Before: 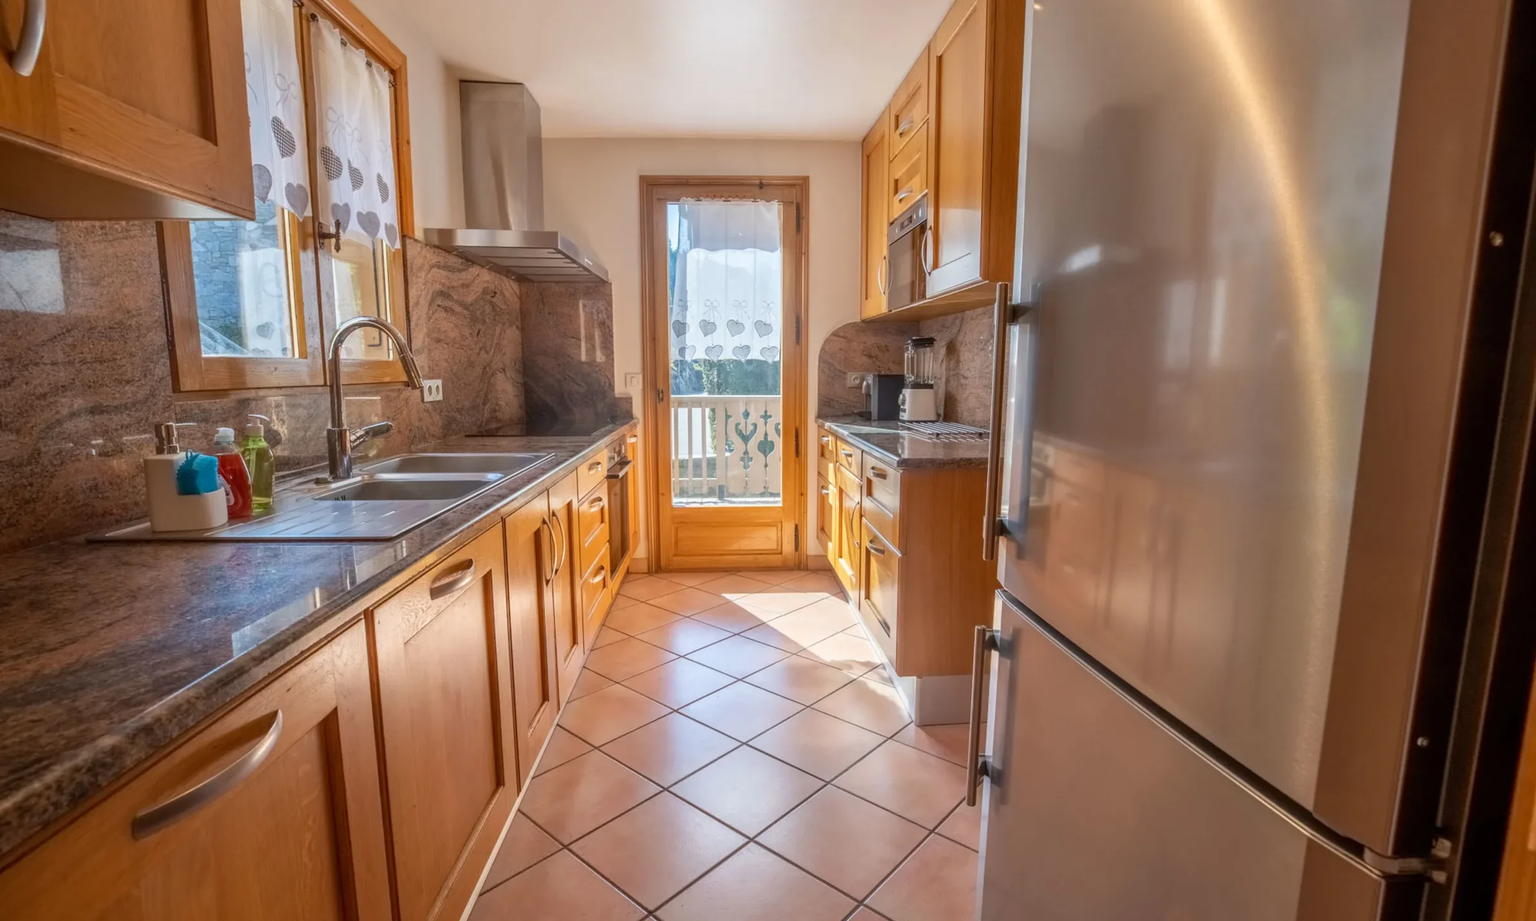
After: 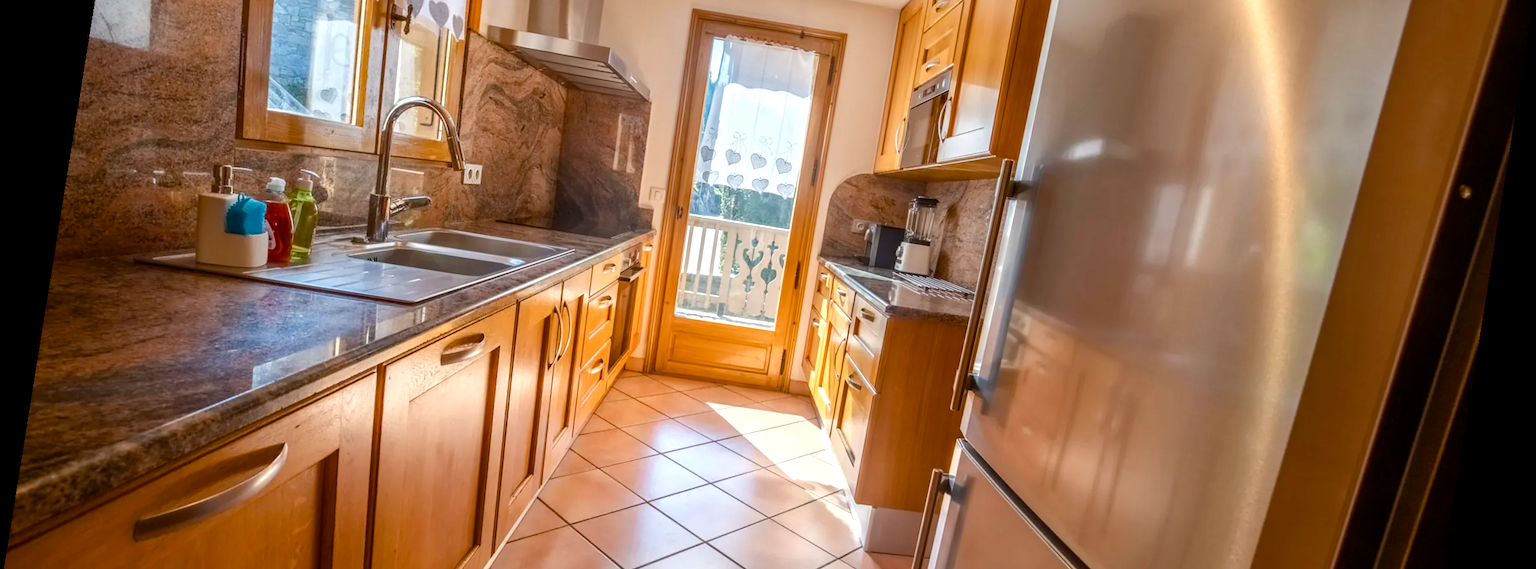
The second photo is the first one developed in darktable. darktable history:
tone equalizer: -8 EV -0.417 EV, -7 EV -0.389 EV, -6 EV -0.333 EV, -5 EV -0.222 EV, -3 EV 0.222 EV, -2 EV 0.333 EV, -1 EV 0.389 EV, +0 EV 0.417 EV, edges refinement/feathering 500, mask exposure compensation -1.57 EV, preserve details no
white balance: red 1.009, blue 0.985
crop and rotate: top 23.043%, bottom 23.437%
rotate and perspective: rotation 9.12°, automatic cropping off
color balance rgb: perceptual saturation grading › global saturation 20%, perceptual saturation grading › highlights -25%, perceptual saturation grading › shadows 50%
